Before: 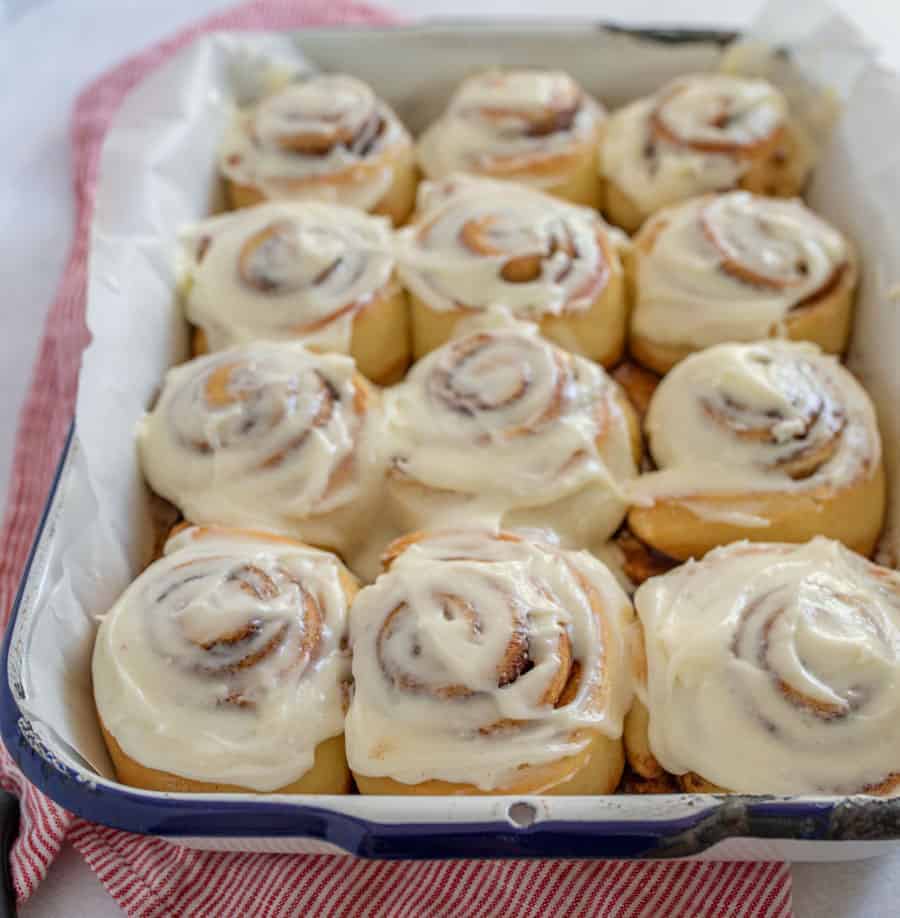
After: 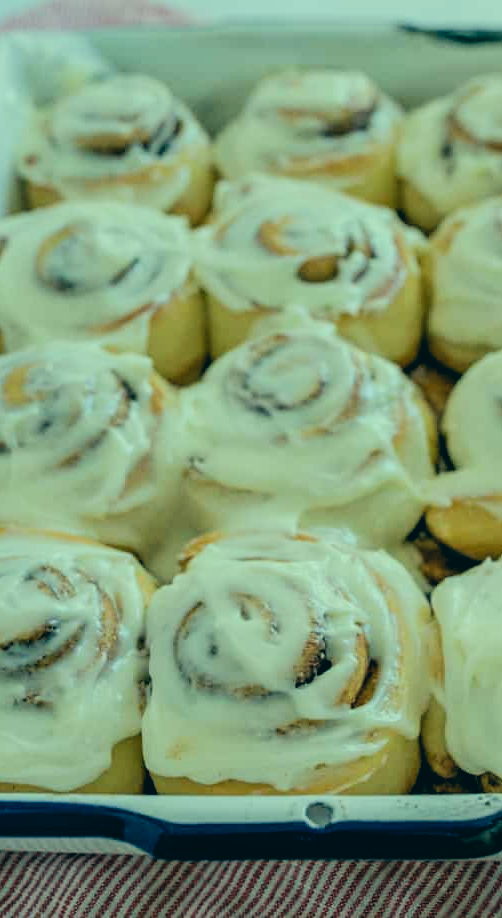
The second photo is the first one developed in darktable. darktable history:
crop and rotate: left 22.634%, right 21.579%
filmic rgb: black relative exposure -5.02 EV, white relative exposure 3.98 EV, hardness 2.88, contrast 1.191, highlights saturation mix -30.08%
color correction: highlights a* -19.64, highlights b* 9.8, shadows a* -20.86, shadows b* -10.98
